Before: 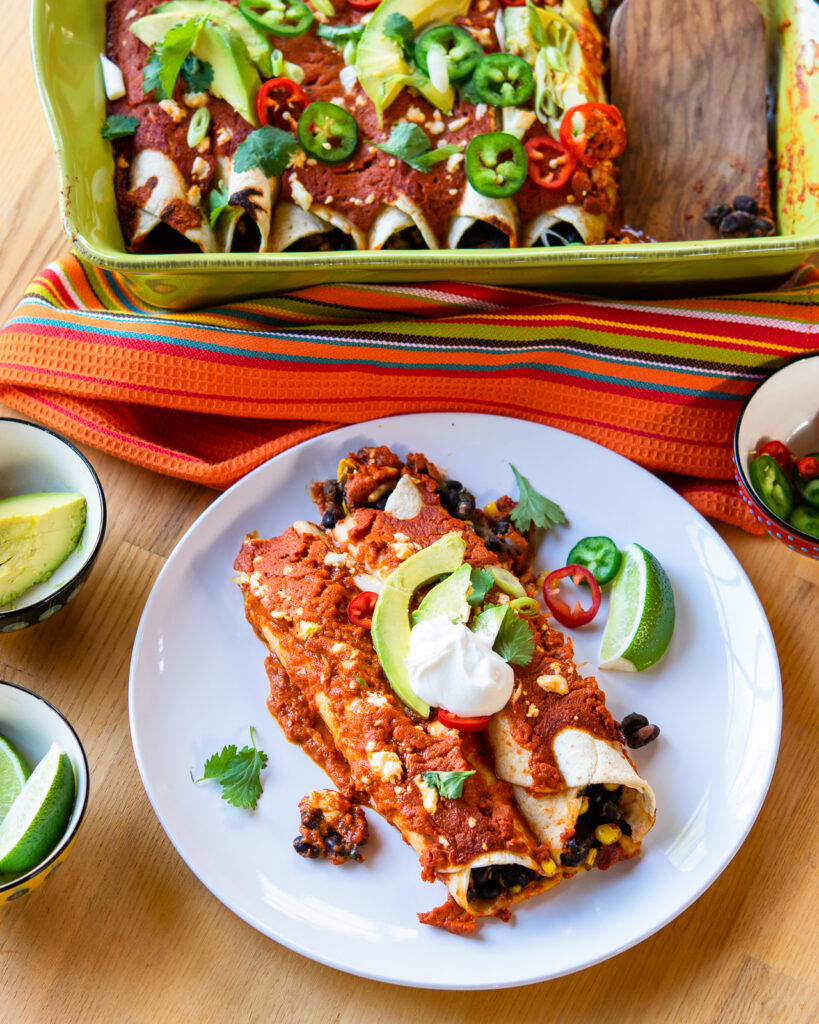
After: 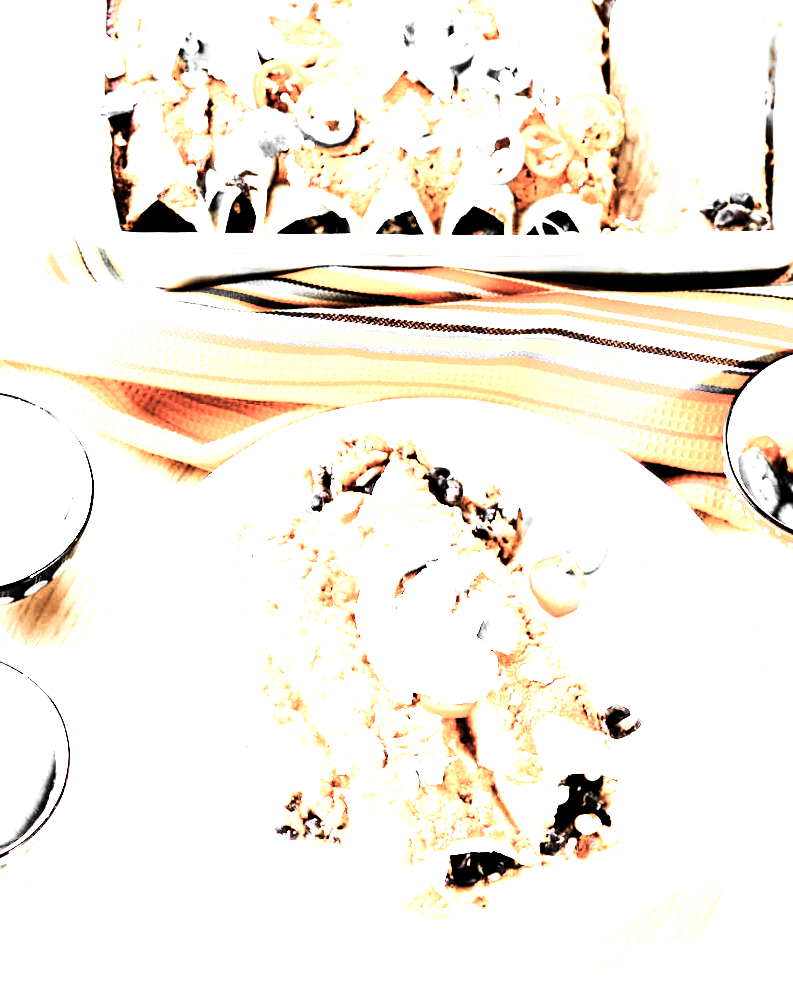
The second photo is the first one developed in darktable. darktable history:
exposure: black level correction 0, exposure 1 EV, compensate highlight preservation false
crop and rotate: angle -1.48°
contrast brightness saturation: contrast 0.097, saturation -0.357
tone equalizer: -7 EV 0.151 EV, -6 EV 0.591 EV, -5 EV 1.14 EV, -4 EV 1.32 EV, -3 EV 1.12 EV, -2 EV 0.6 EV, -1 EV 0.158 EV, edges refinement/feathering 500, mask exposure compensation -1.57 EV, preserve details no
base curve: curves: ch0 [(0, 0) (0.007, 0.004) (0.027, 0.03) (0.046, 0.07) (0.207, 0.54) (0.442, 0.872) (0.673, 0.972) (1, 1)], preserve colors none
color zones: curves: ch0 [(0, 0.65) (0.096, 0.644) (0.221, 0.539) (0.429, 0.5) (0.571, 0.5) (0.714, 0.5) (0.857, 0.5) (1, 0.65)]; ch1 [(0, 0.5) (0.143, 0.5) (0.257, -0.002) (0.429, 0.04) (0.571, -0.001) (0.714, -0.015) (0.857, 0.024) (1, 0.5)]
levels: levels [0.052, 0.496, 0.908]
